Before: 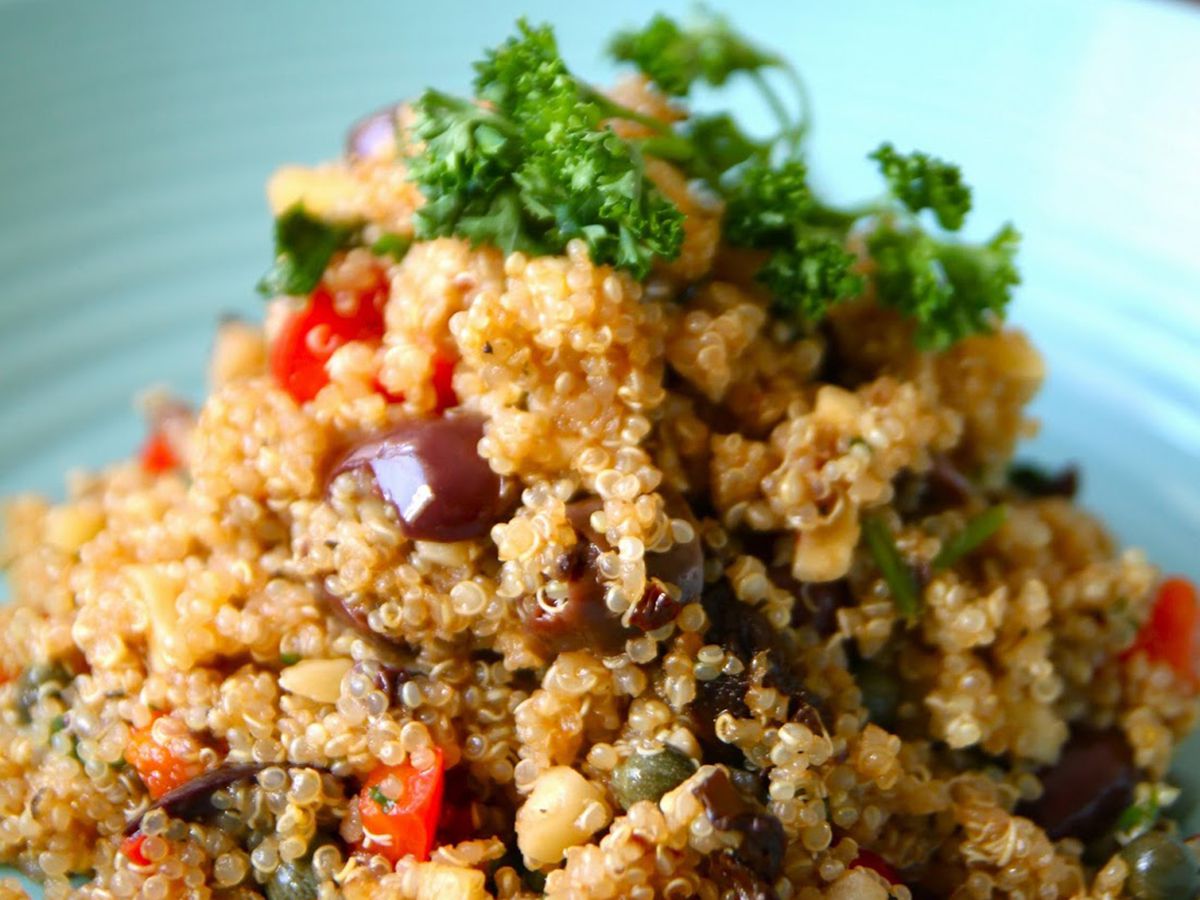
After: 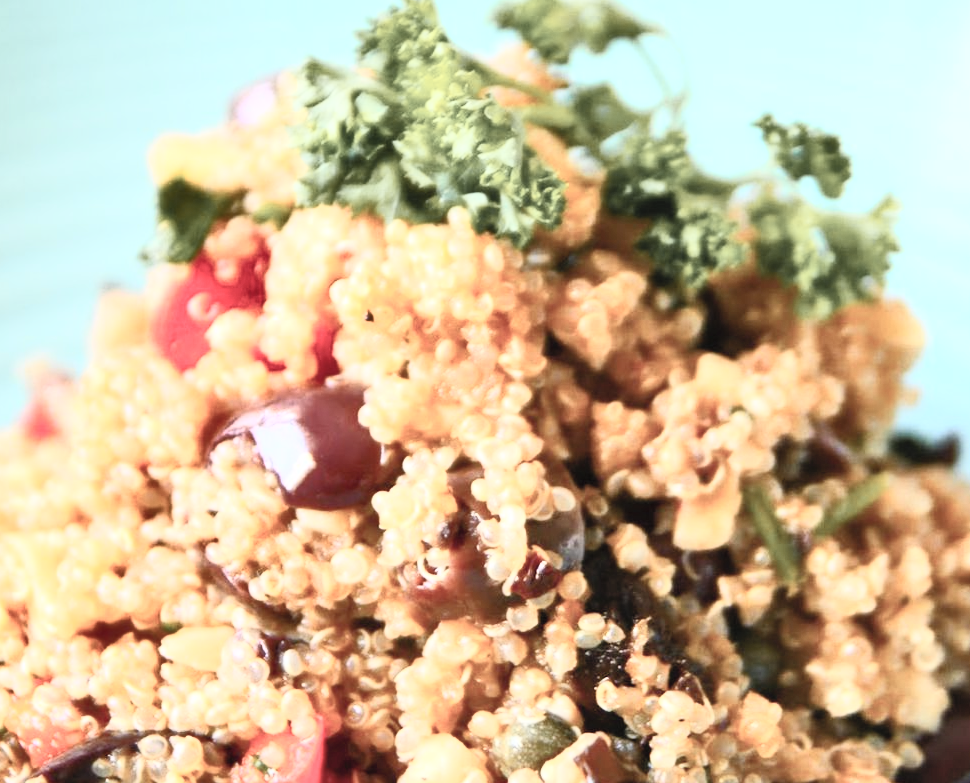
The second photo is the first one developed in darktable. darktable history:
crop: left 9.933%, top 3.598%, right 9.213%, bottom 9.302%
shadows and highlights: shadows 35.64, highlights -34.72, shadows color adjustment 98.01%, highlights color adjustment 59.13%, soften with gaussian
color zones: curves: ch1 [(0.263, 0.53) (0.376, 0.287) (0.487, 0.512) (0.748, 0.547) (1, 0.513)]; ch2 [(0.262, 0.45) (0.751, 0.477)]
contrast brightness saturation: contrast 0.583, brightness 0.578, saturation -0.348
tone equalizer: -7 EV 0.159 EV, -6 EV 0.571 EV, -5 EV 1.14 EV, -4 EV 1.32 EV, -3 EV 1.17 EV, -2 EV 0.6 EV, -1 EV 0.158 EV
